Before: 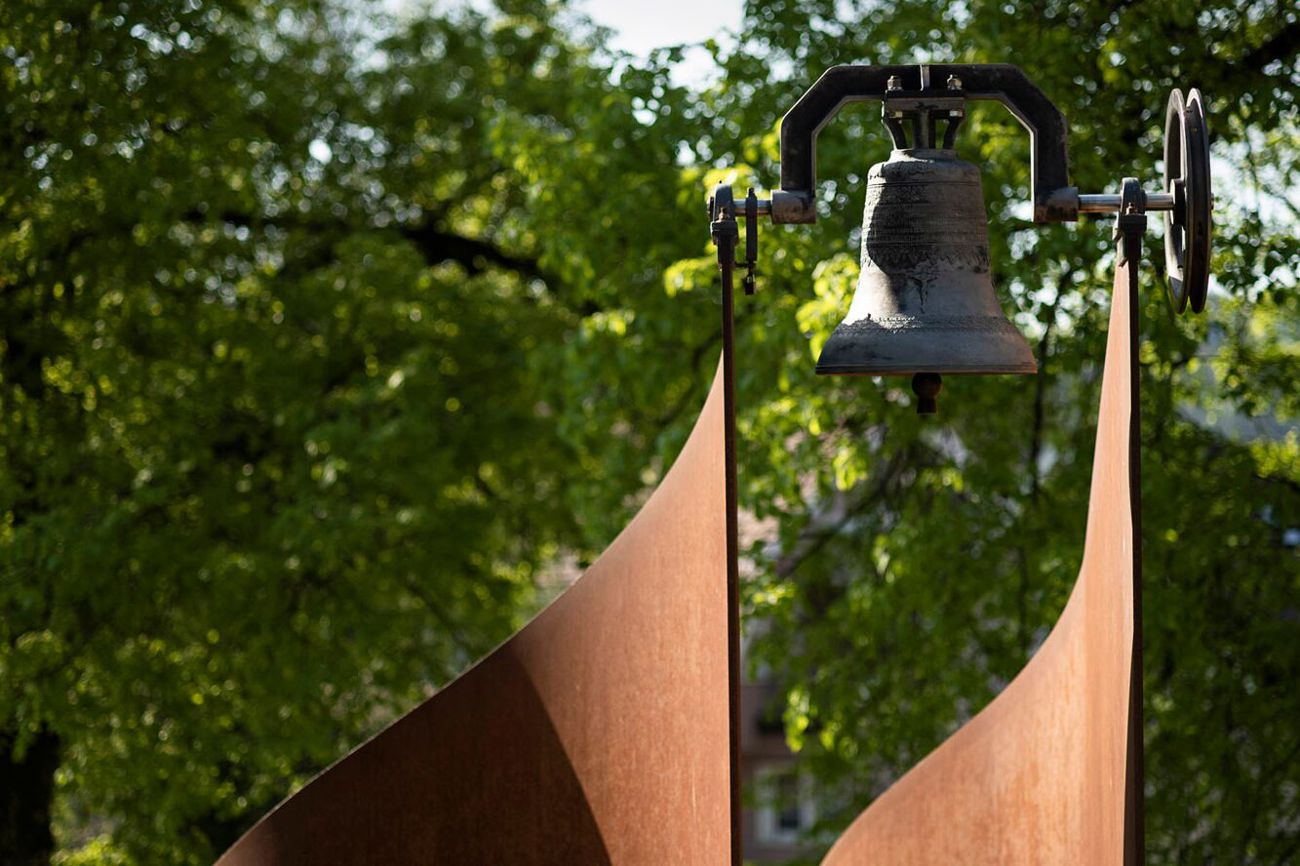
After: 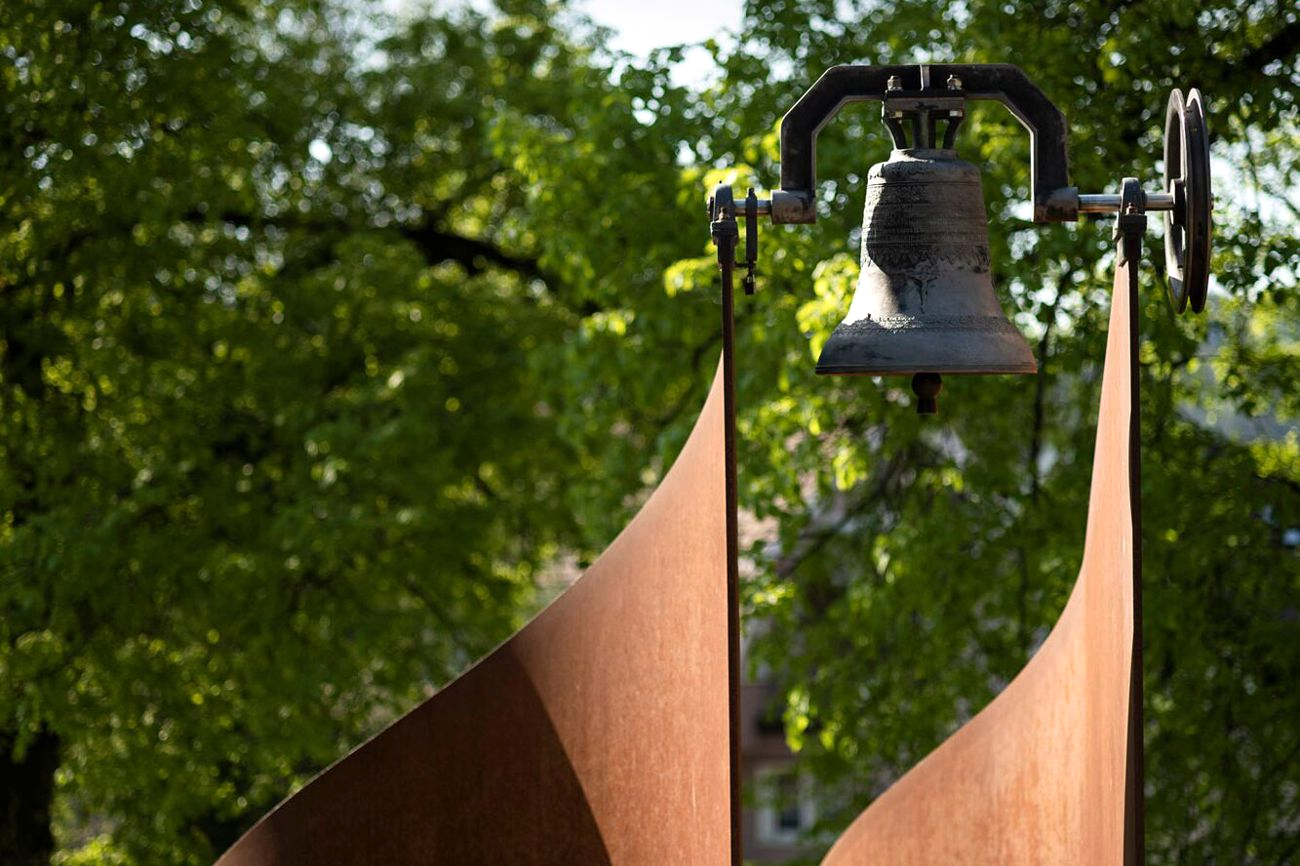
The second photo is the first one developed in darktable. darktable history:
exposure: exposure 0.127 EV, compensate highlight preservation false
